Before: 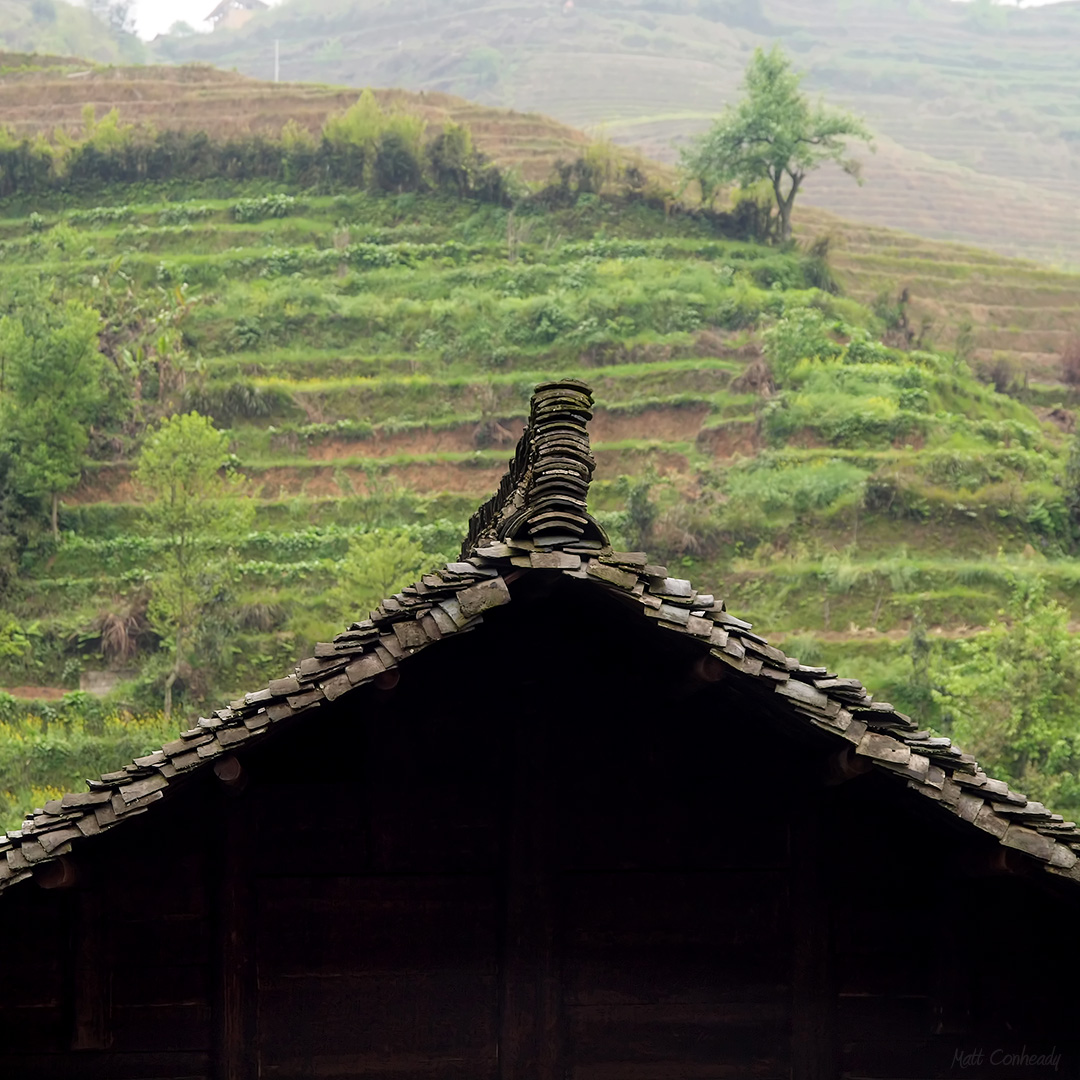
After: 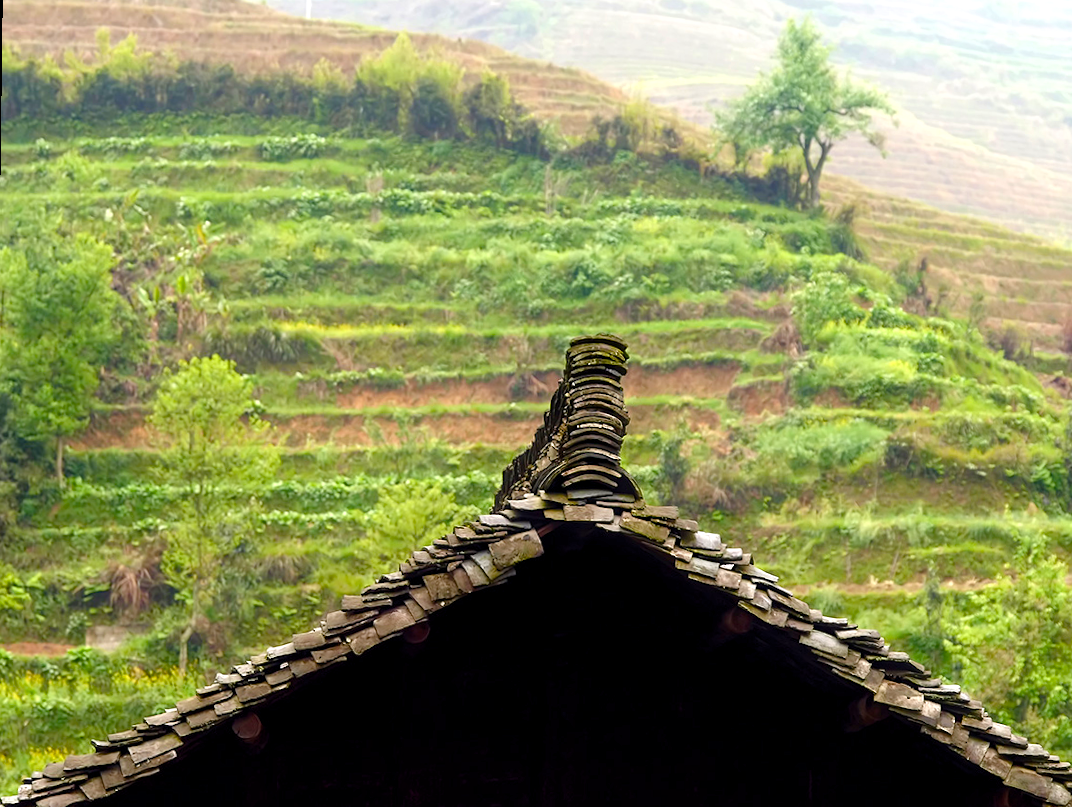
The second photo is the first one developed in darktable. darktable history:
rotate and perspective: rotation 0.679°, lens shift (horizontal) 0.136, crop left 0.009, crop right 0.991, crop top 0.078, crop bottom 0.95
tone equalizer: on, module defaults
crop: bottom 19.644%
color balance rgb: linear chroma grading › shadows -2.2%, linear chroma grading › highlights -15%, linear chroma grading › global chroma -10%, linear chroma grading › mid-tones -10%, perceptual saturation grading › global saturation 45%, perceptual saturation grading › highlights -50%, perceptual saturation grading › shadows 30%, perceptual brilliance grading › global brilliance 18%, global vibrance 45%
